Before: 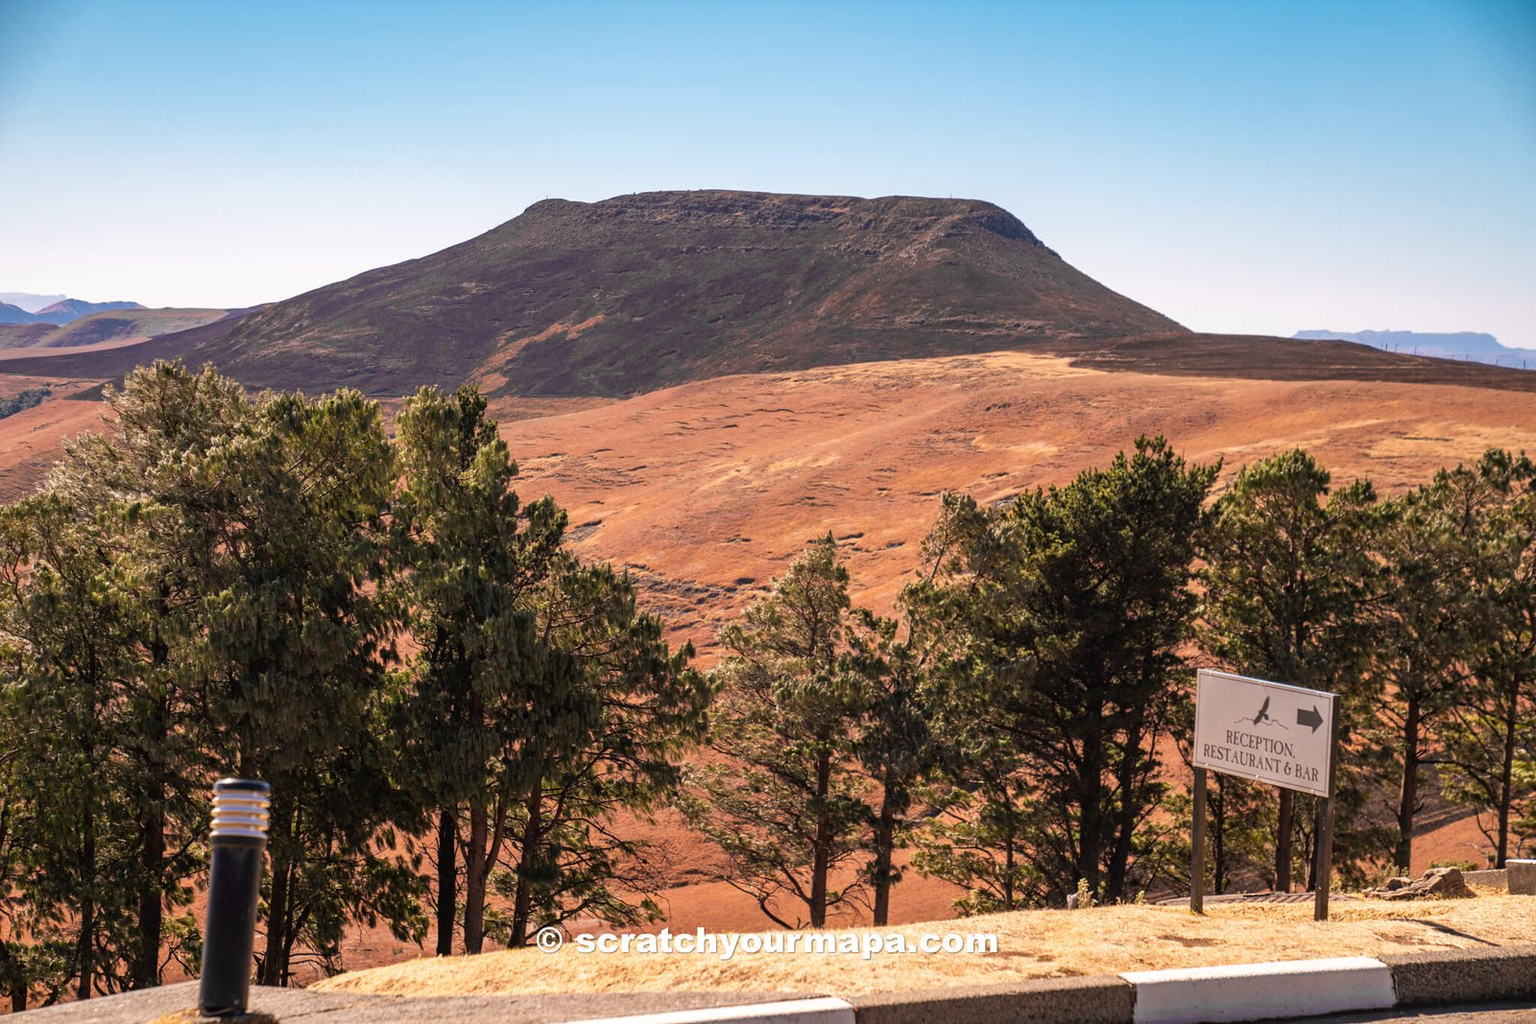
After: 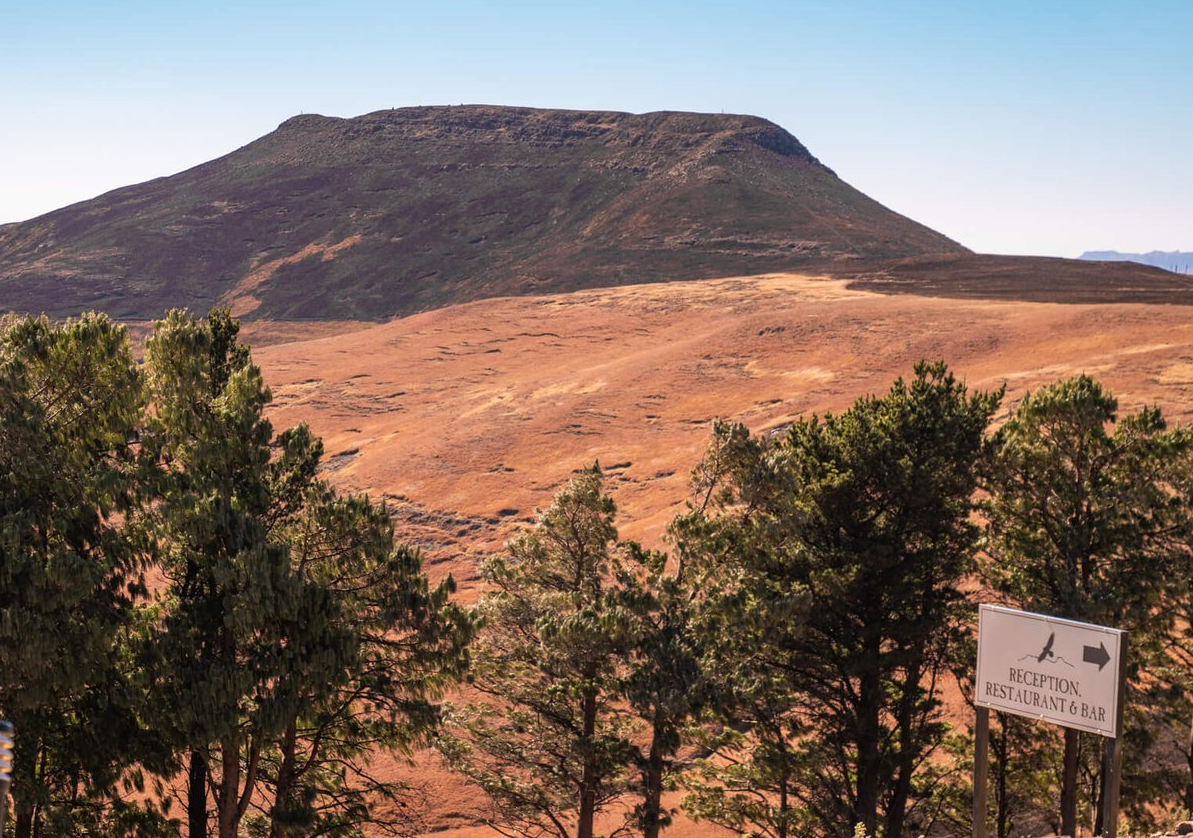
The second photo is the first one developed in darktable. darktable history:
contrast brightness saturation: saturation -0.034
crop: left 16.772%, top 8.736%, right 8.66%, bottom 12.661%
